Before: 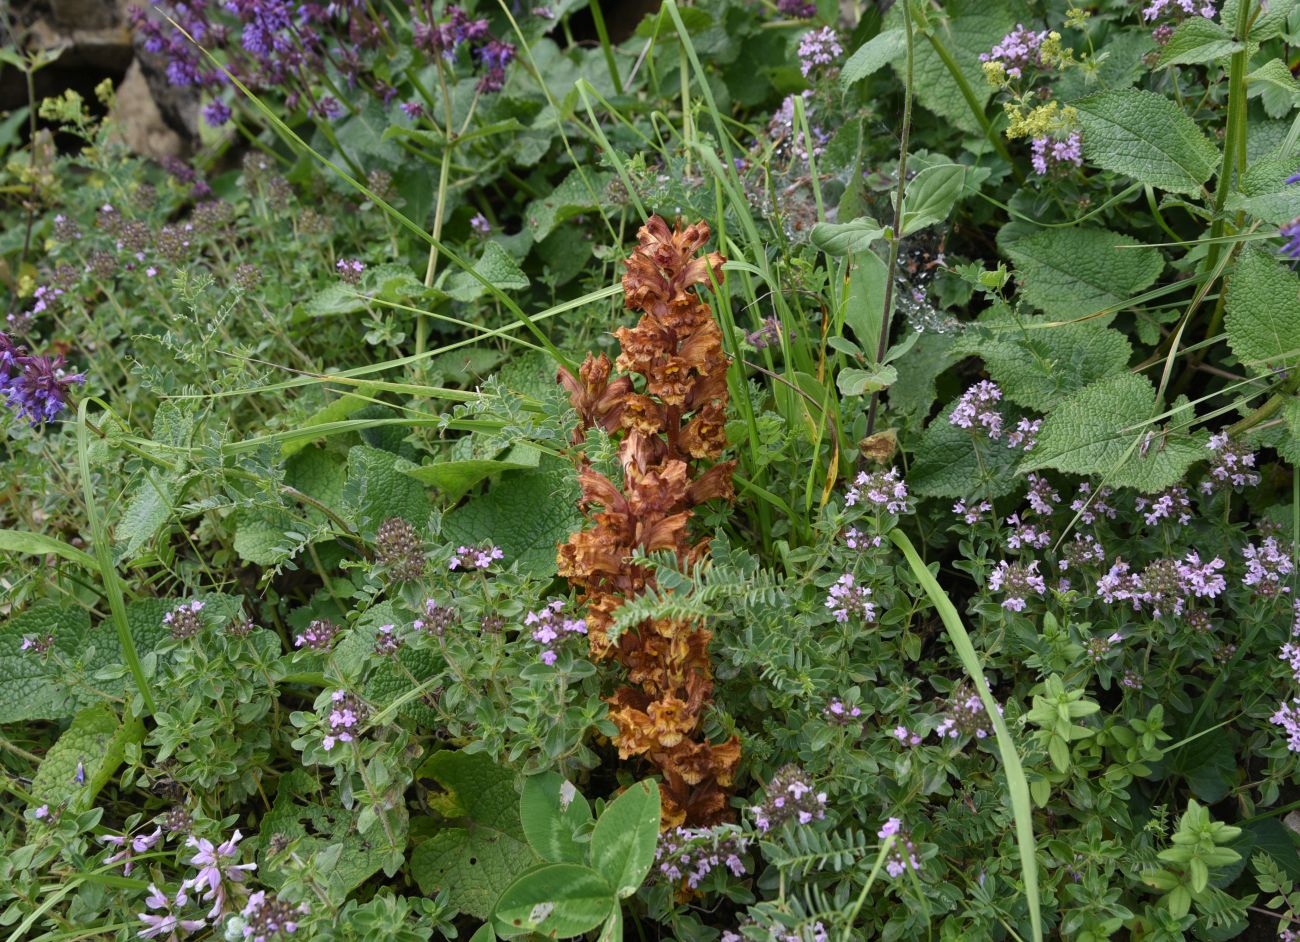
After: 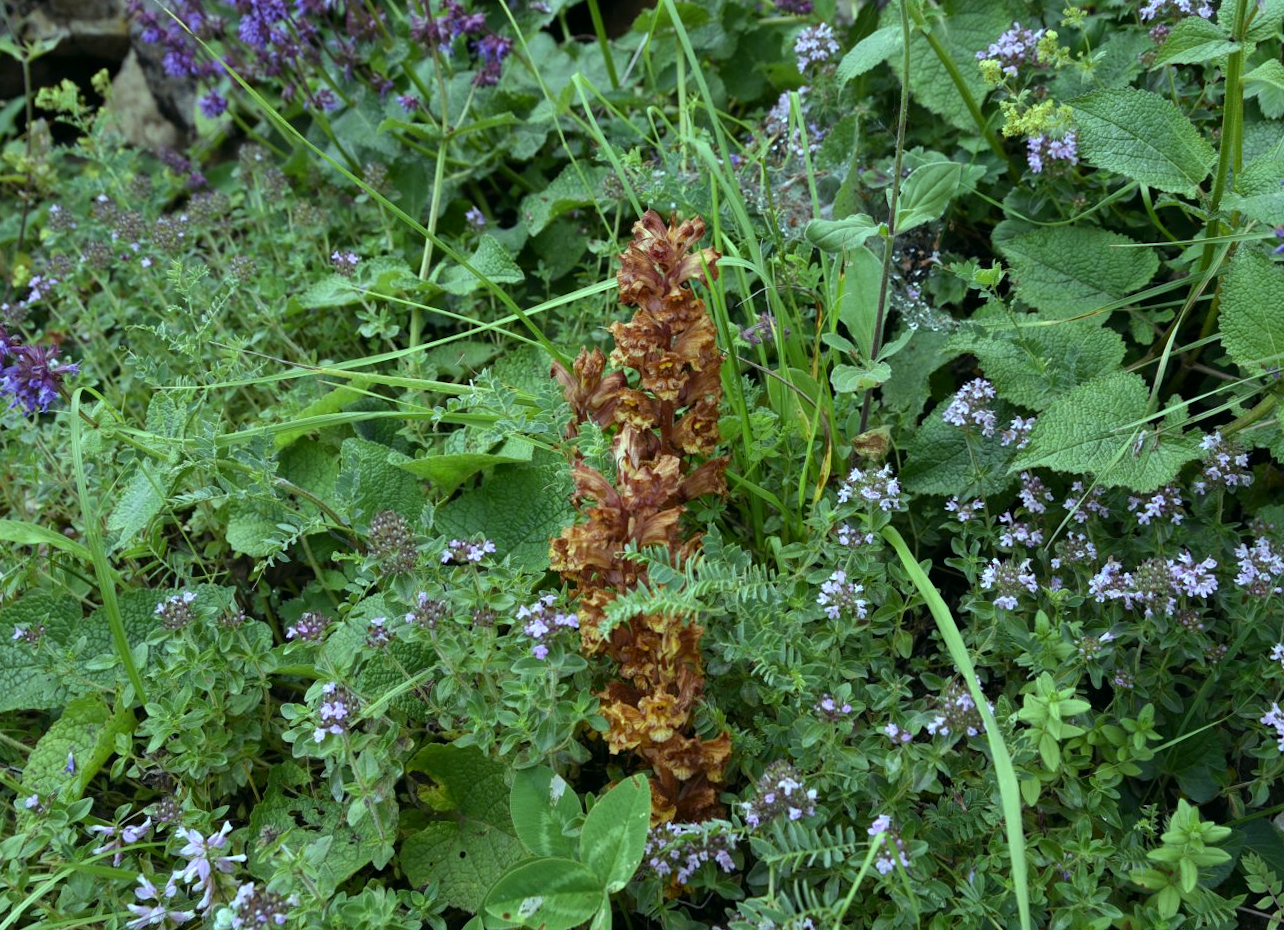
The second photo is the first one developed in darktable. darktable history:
exposure: black level correction 0.001, compensate highlight preservation false
crop and rotate: angle -0.5°
color balance: mode lift, gamma, gain (sRGB), lift [0.997, 0.979, 1.021, 1.011], gamma [1, 1.084, 0.916, 0.998], gain [1, 0.87, 1.13, 1.101], contrast 4.55%, contrast fulcrum 38.24%, output saturation 104.09%
